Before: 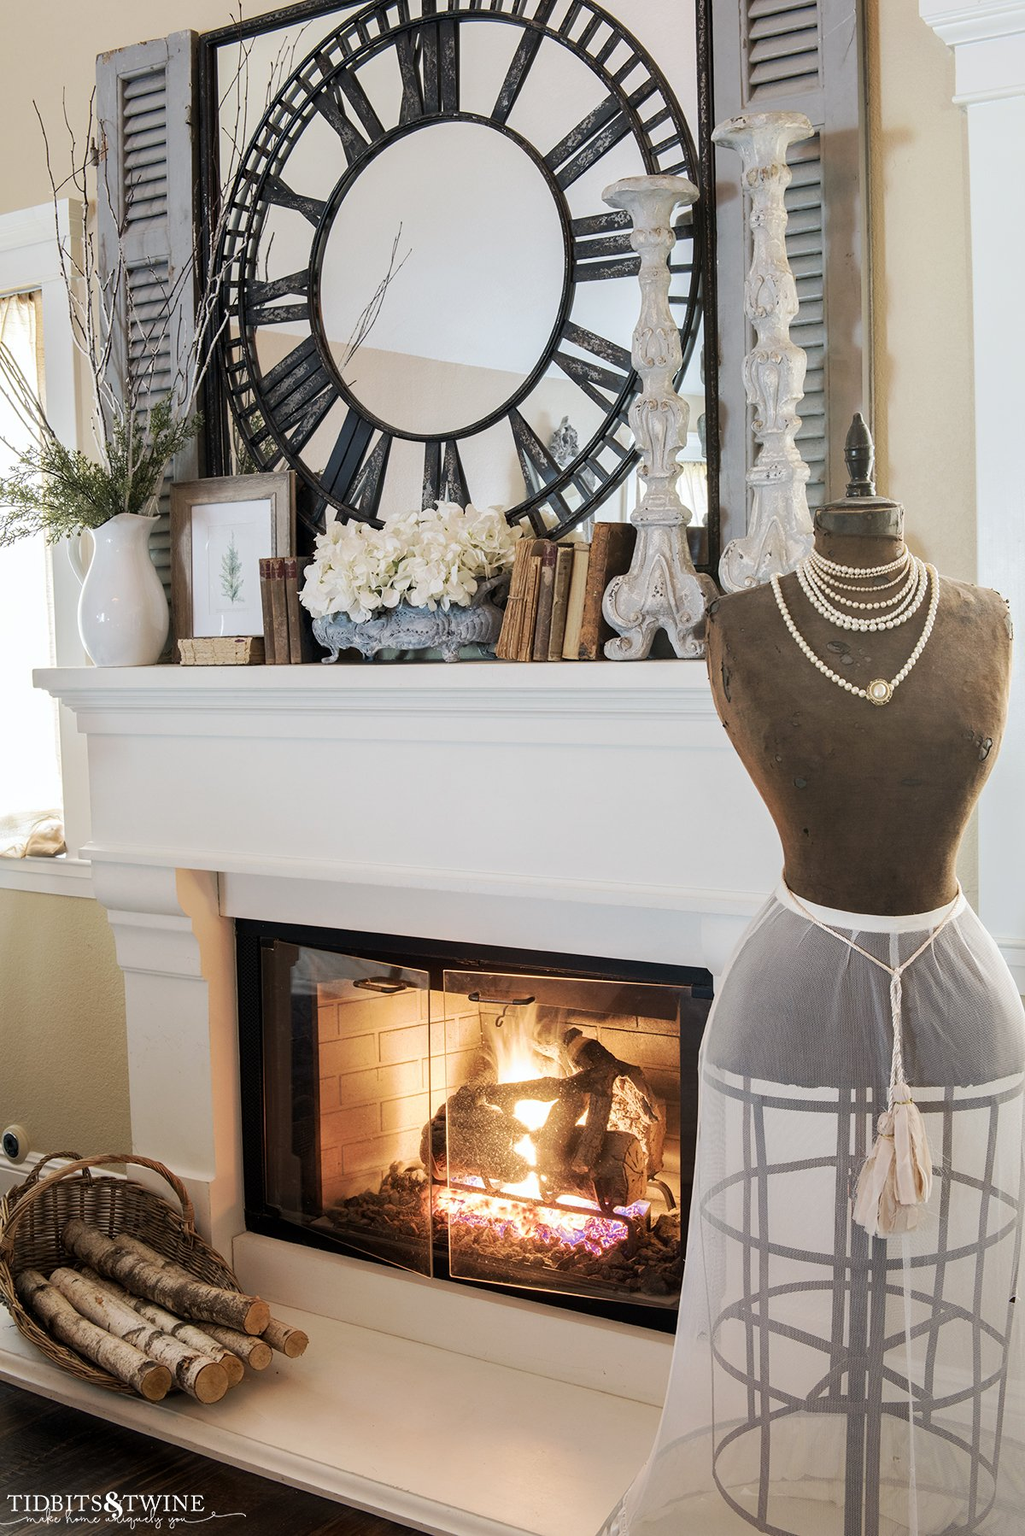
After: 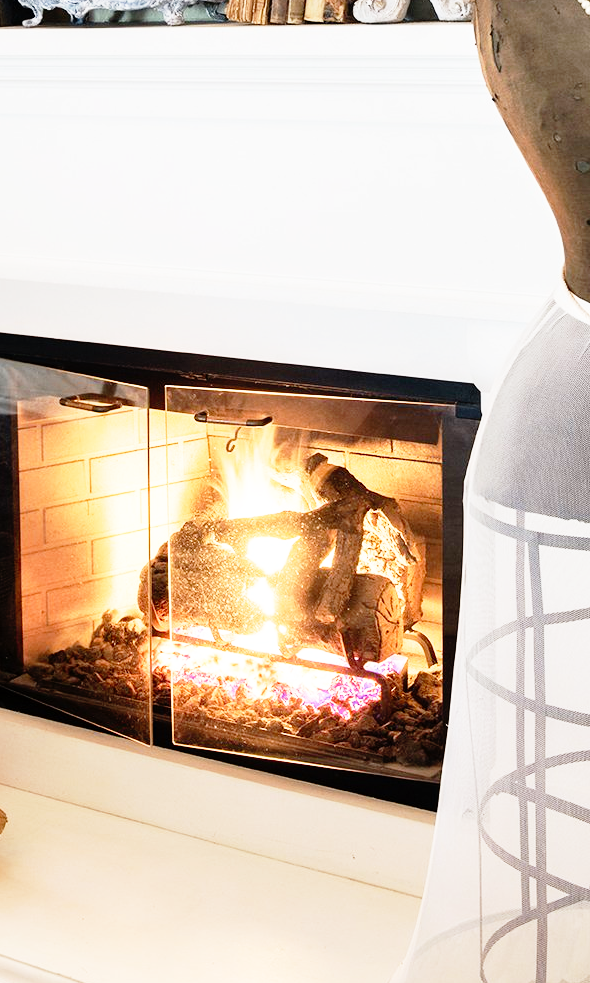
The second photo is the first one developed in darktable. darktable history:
crop: left 29.567%, top 41.765%, right 21.189%, bottom 3.511%
tone equalizer: on, module defaults
base curve: curves: ch0 [(0, 0) (0.012, 0.01) (0.073, 0.168) (0.31, 0.711) (0.645, 0.957) (1, 1)], preserve colors none
